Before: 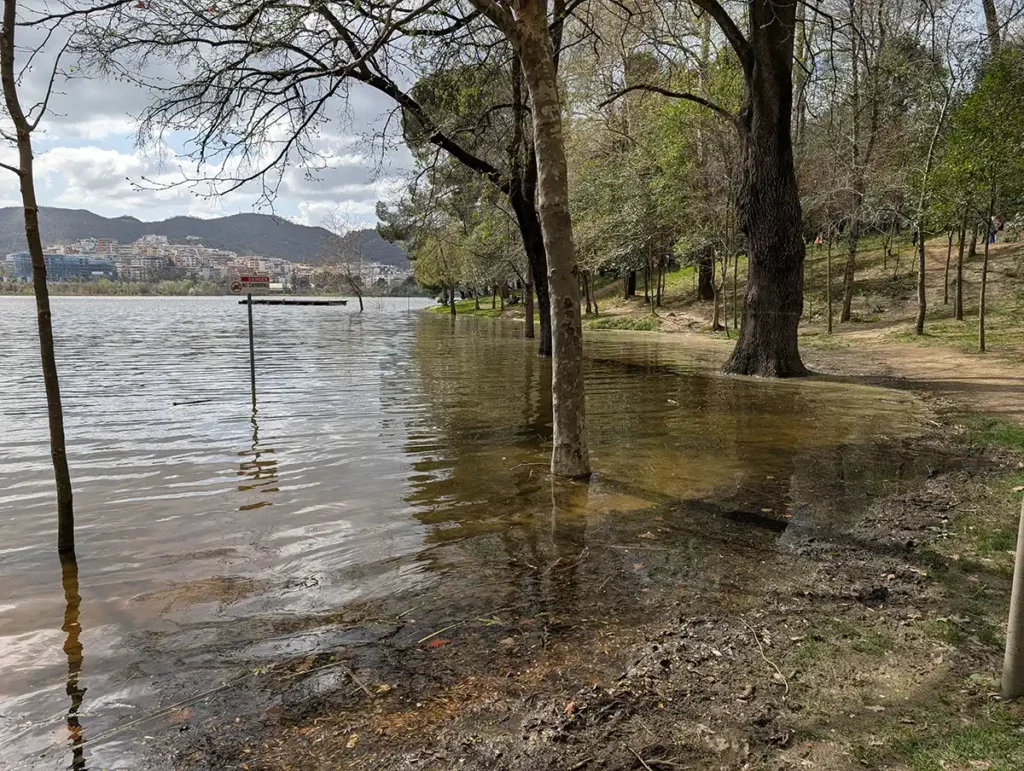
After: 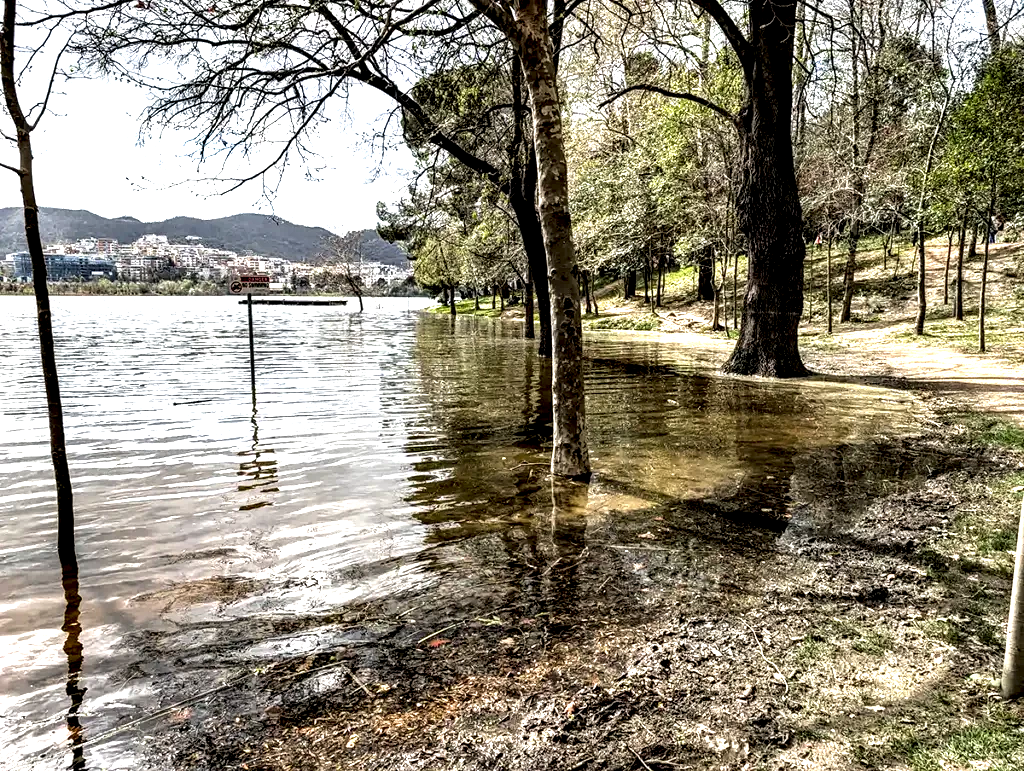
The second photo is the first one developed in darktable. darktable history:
local contrast: shadows 172%, detail 224%
levels: levels [0.016, 0.484, 0.953]
contrast brightness saturation: saturation -0.047
exposure: black level correction 0, exposure 1 EV, compensate exposure bias true, compensate highlight preservation false
